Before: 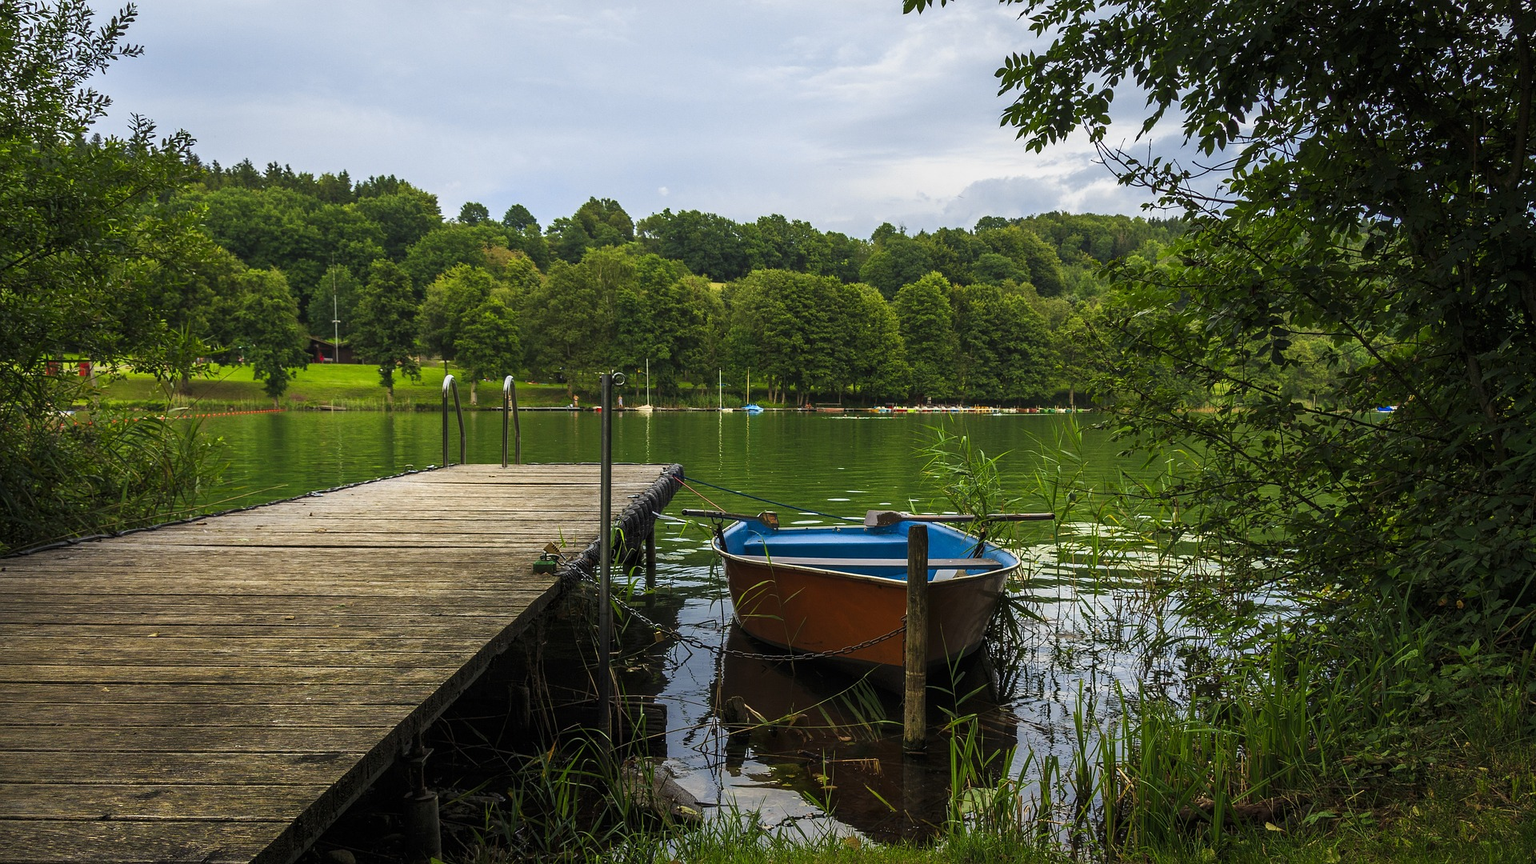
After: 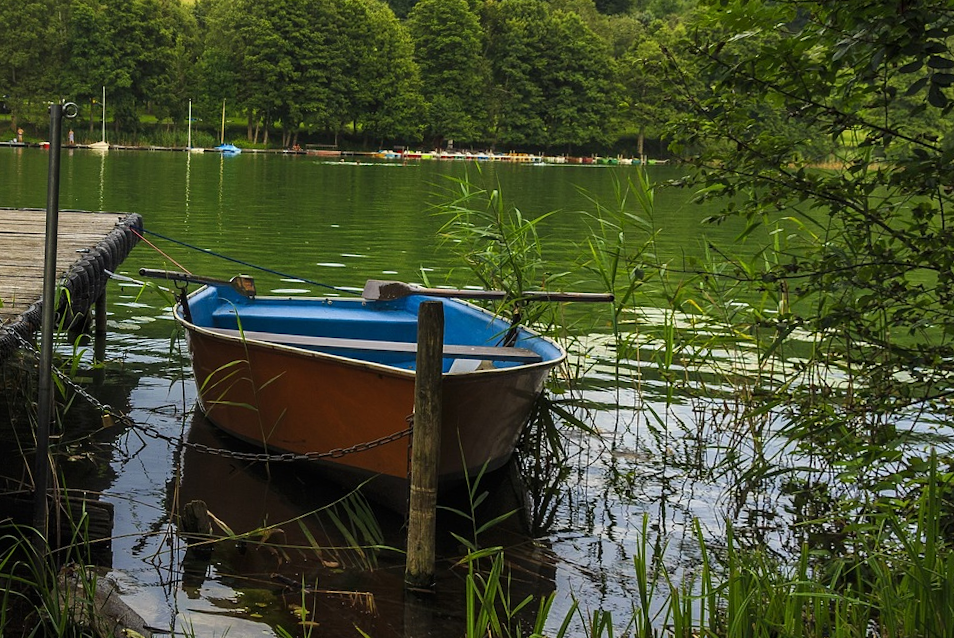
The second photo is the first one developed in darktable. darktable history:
crop and rotate: left 29.237%, top 31.152%, right 19.807%
rotate and perspective: rotation 1.69°, lens shift (vertical) -0.023, lens shift (horizontal) -0.291, crop left 0.025, crop right 0.988, crop top 0.092, crop bottom 0.842
